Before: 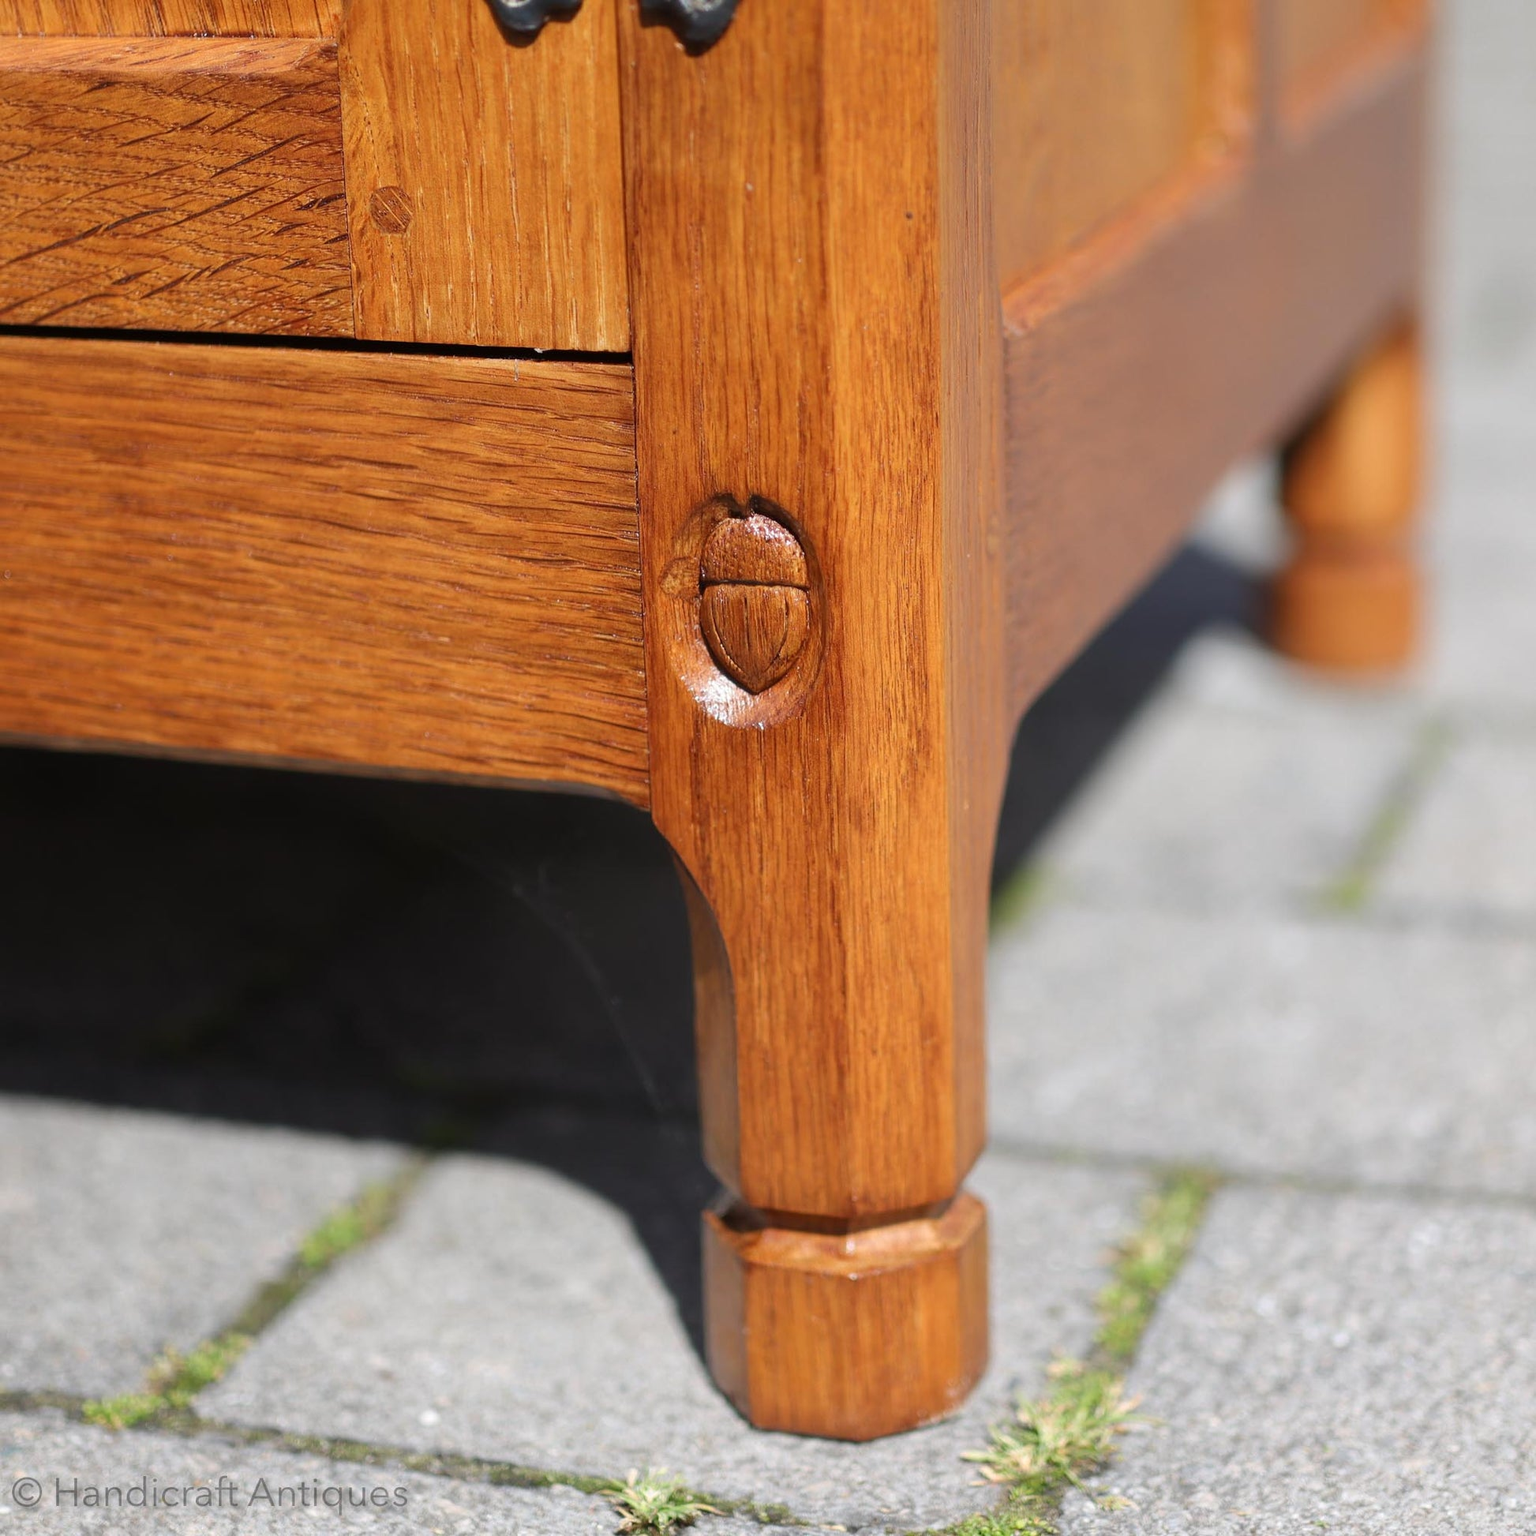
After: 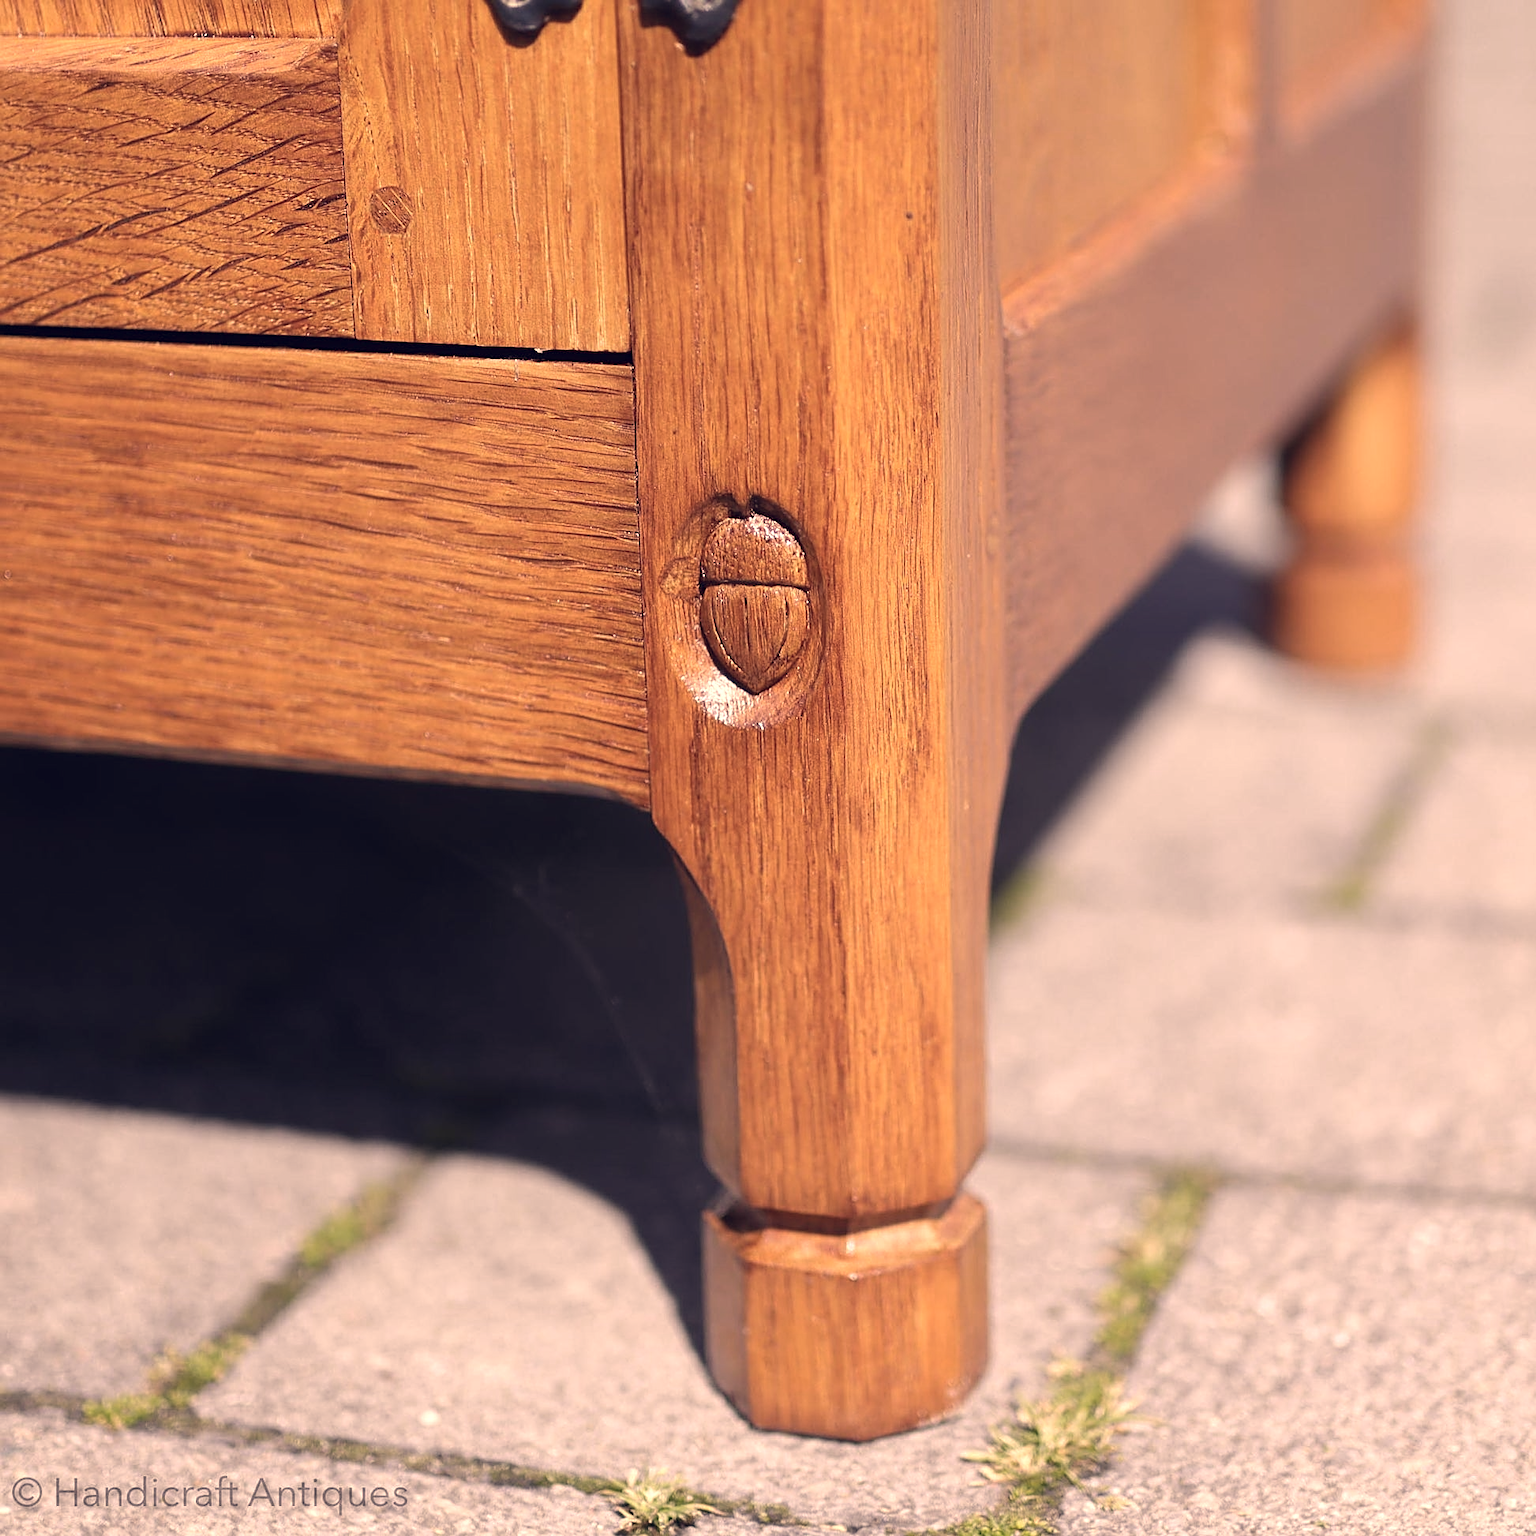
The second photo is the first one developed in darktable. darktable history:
color zones: curves: ch0 [(0, 0.465) (0.092, 0.596) (0.289, 0.464) (0.429, 0.453) (0.571, 0.464) (0.714, 0.455) (0.857, 0.462) (1, 0.465)]
sharpen: on, module defaults
color correction: highlights a* 20.18, highlights b* 27.92, shadows a* 3.36, shadows b* -16.58, saturation 0.75
